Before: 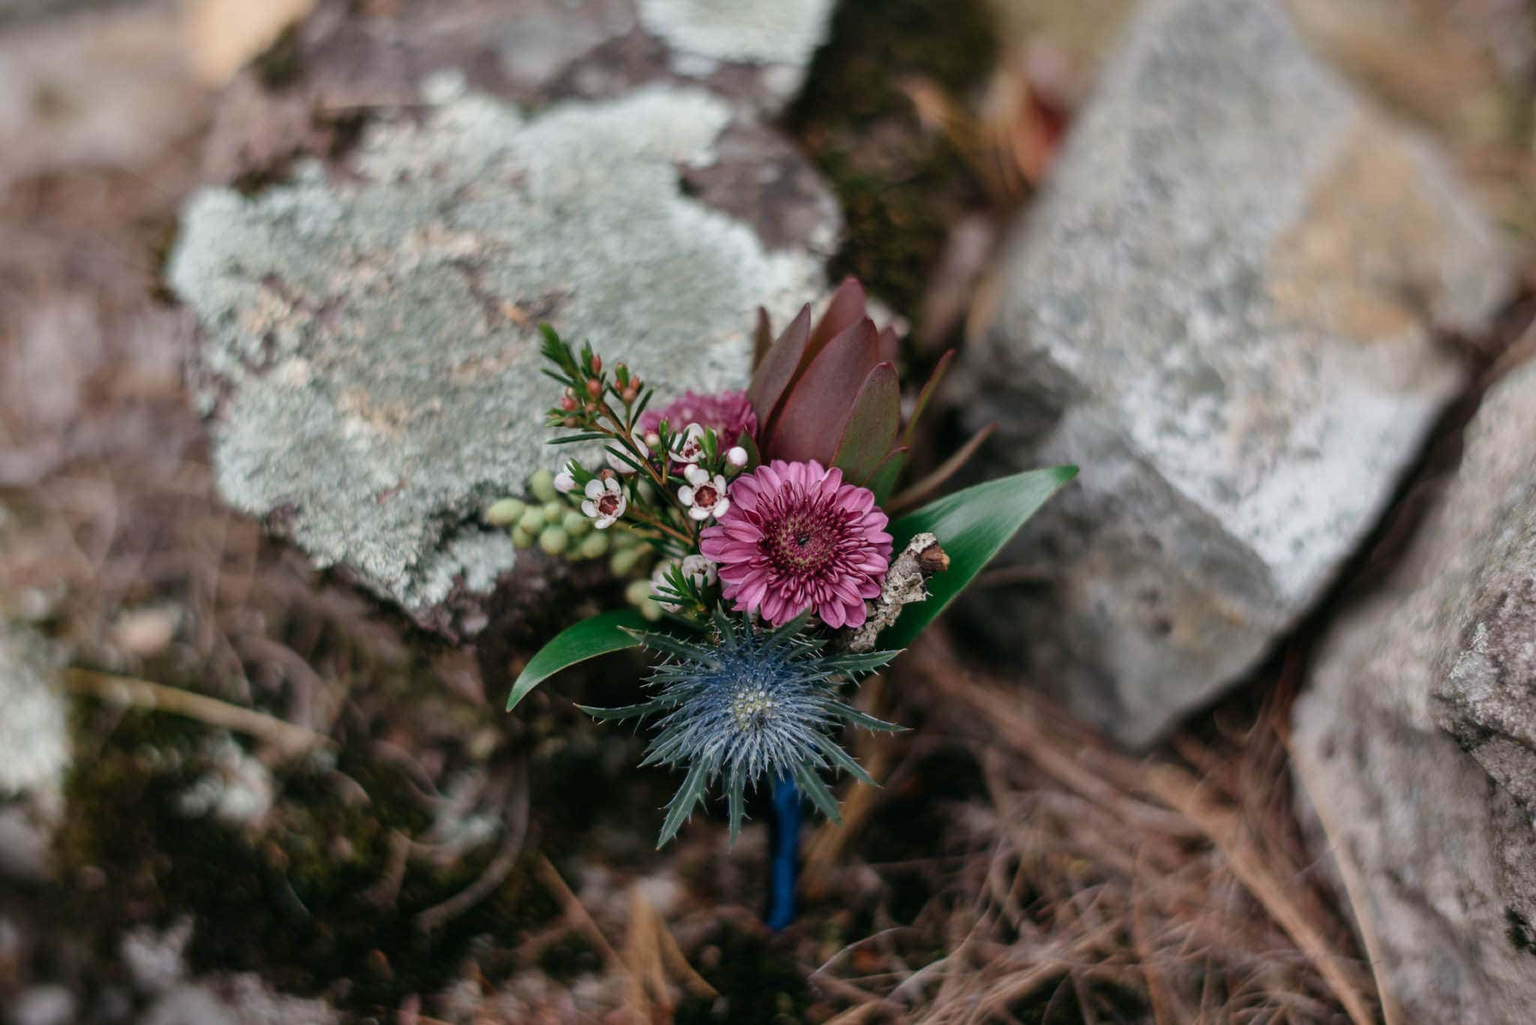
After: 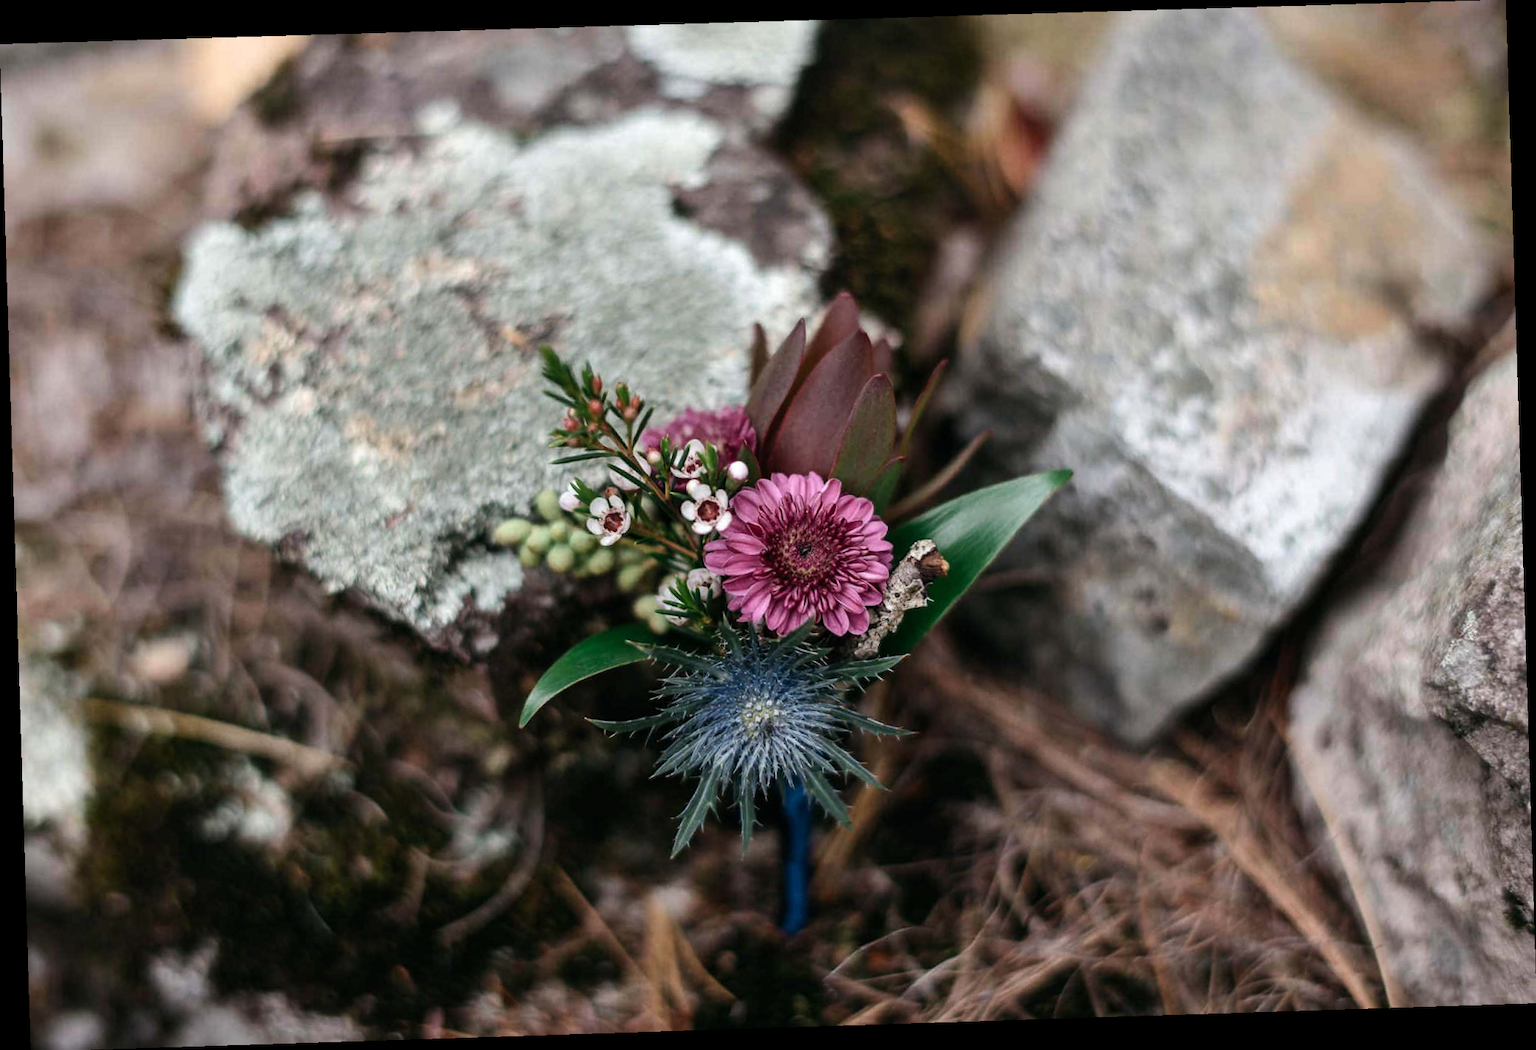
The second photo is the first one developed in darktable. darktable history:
rotate and perspective: rotation -1.77°, lens shift (horizontal) 0.004, automatic cropping off
tone equalizer: -8 EV -0.417 EV, -7 EV -0.389 EV, -6 EV -0.333 EV, -5 EV -0.222 EV, -3 EV 0.222 EV, -2 EV 0.333 EV, -1 EV 0.389 EV, +0 EV 0.417 EV, edges refinement/feathering 500, mask exposure compensation -1.57 EV, preserve details no
